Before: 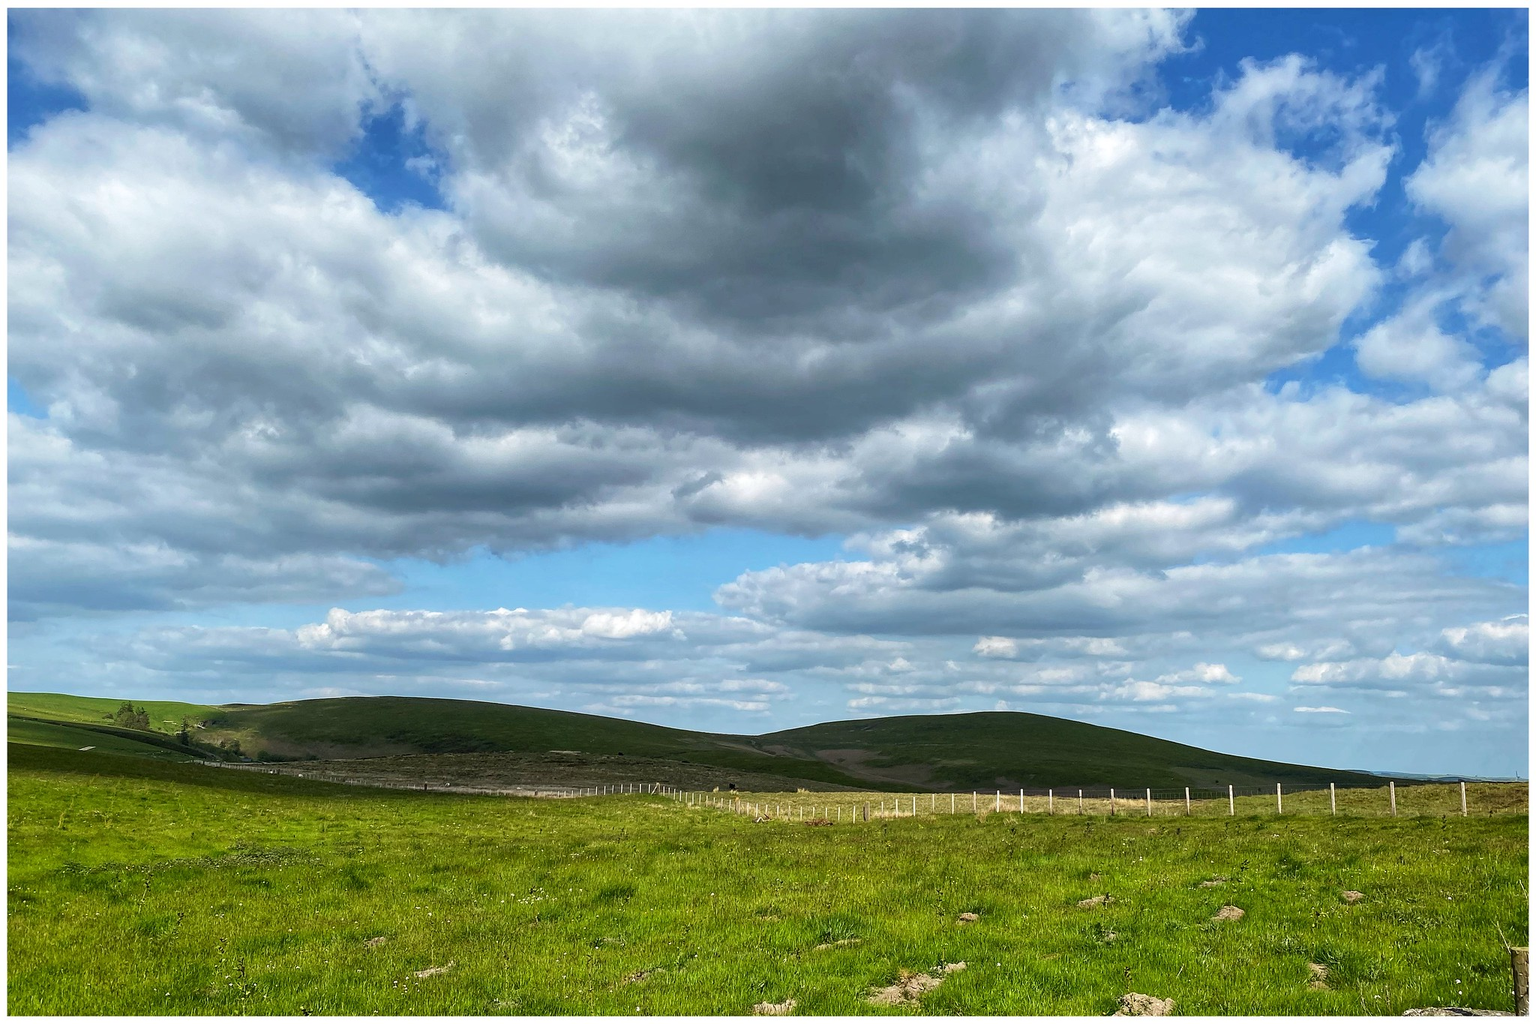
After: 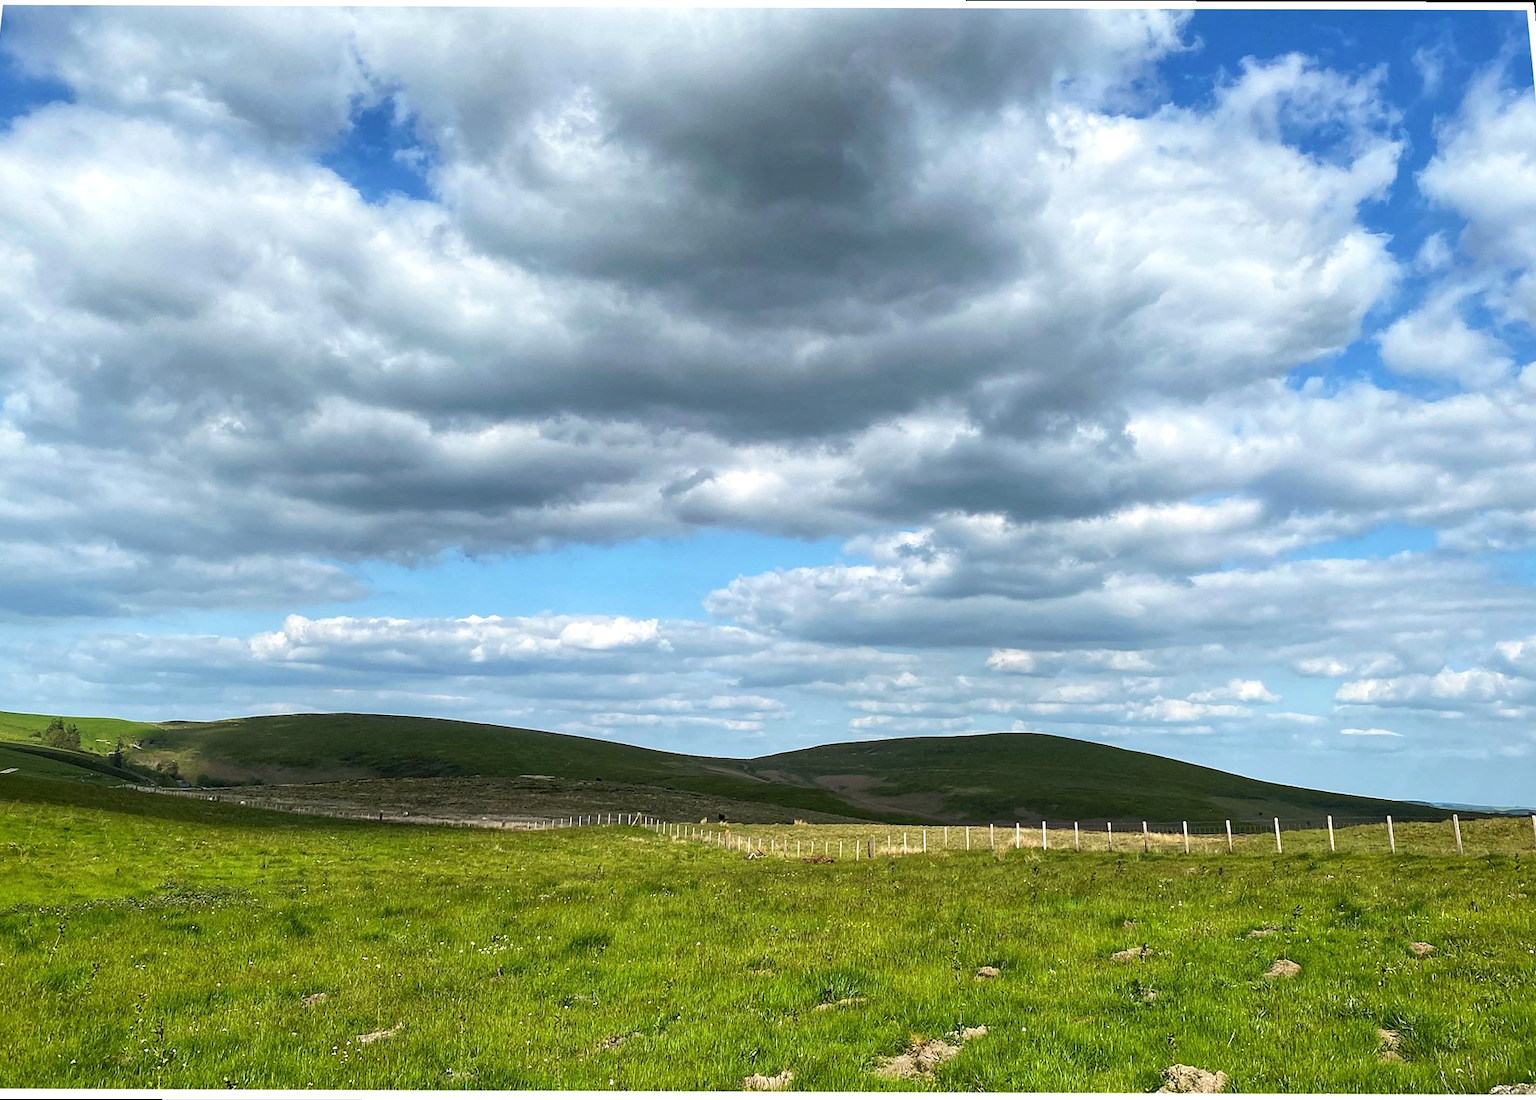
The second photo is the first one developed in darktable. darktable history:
exposure: exposure 0.197 EV, compensate highlight preservation false
rotate and perspective: rotation 0.215°, lens shift (vertical) -0.139, crop left 0.069, crop right 0.939, crop top 0.002, crop bottom 0.996
